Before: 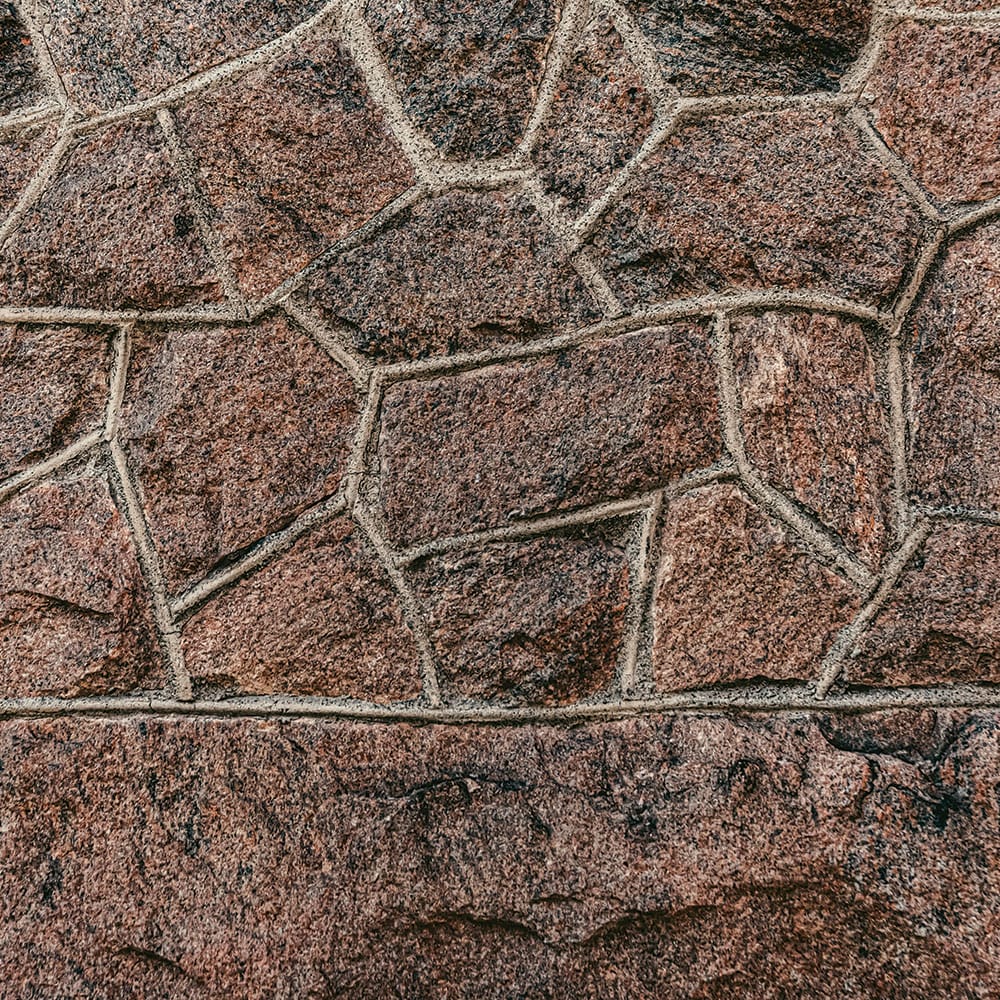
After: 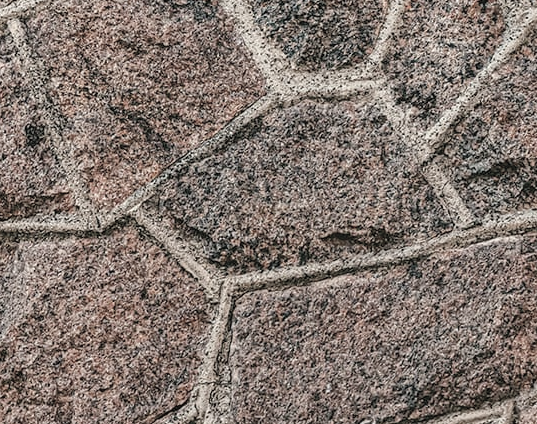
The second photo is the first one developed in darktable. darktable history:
color zones: curves: ch1 [(0.24, 0.629) (0.75, 0.5)]; ch2 [(0.255, 0.454) (0.745, 0.491)]
color correction: highlights b* -0.007, saturation 0.486
crop: left 14.989%, top 9.078%, right 31.215%, bottom 48.451%
contrast brightness saturation: brightness 0.145
